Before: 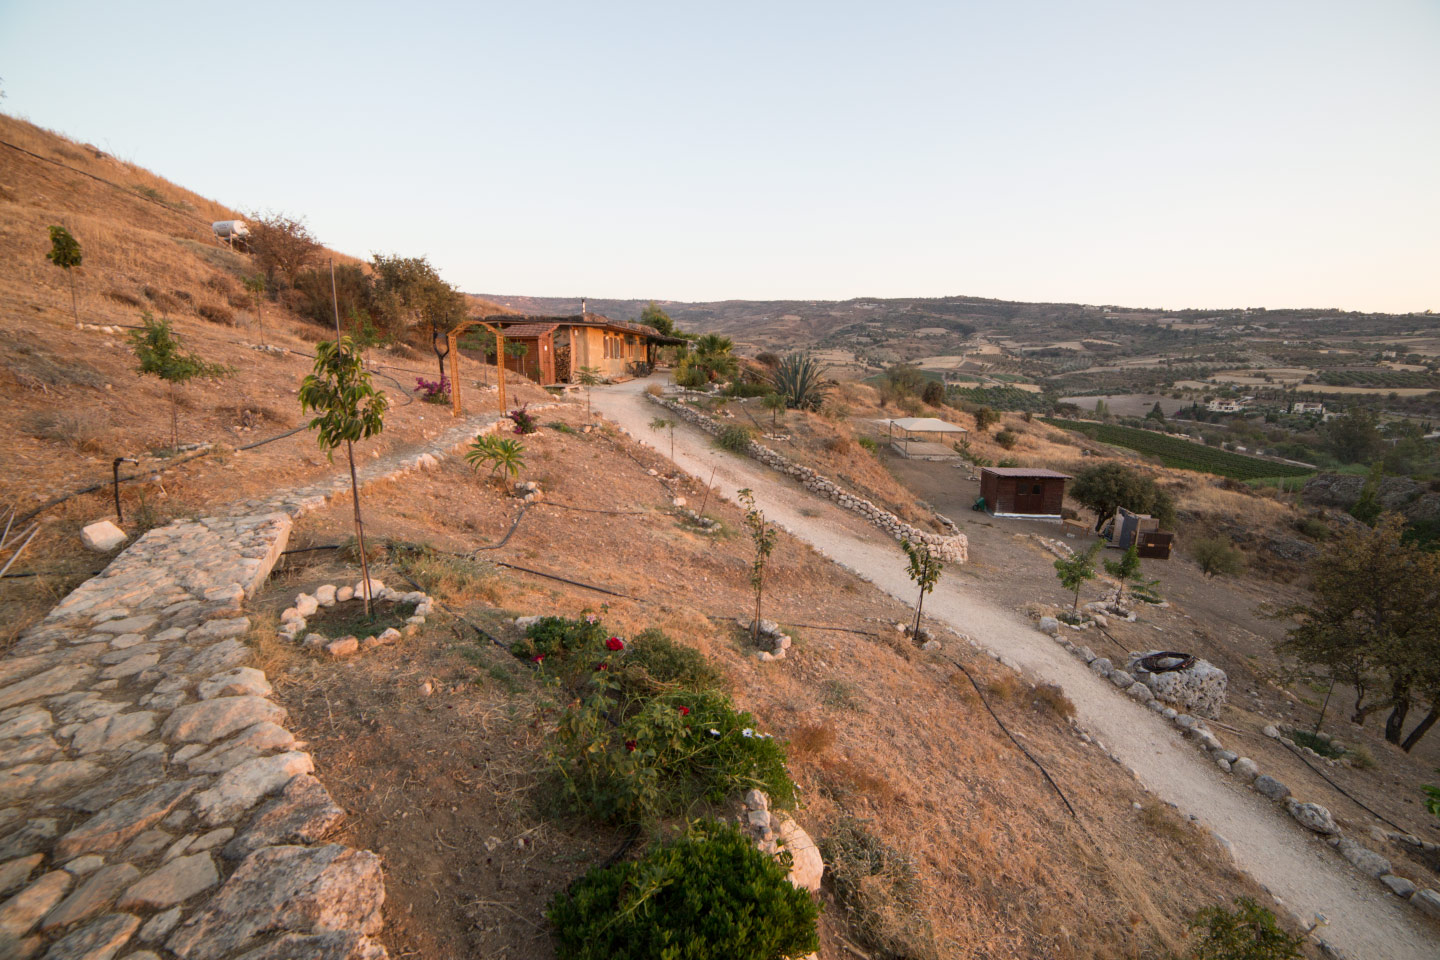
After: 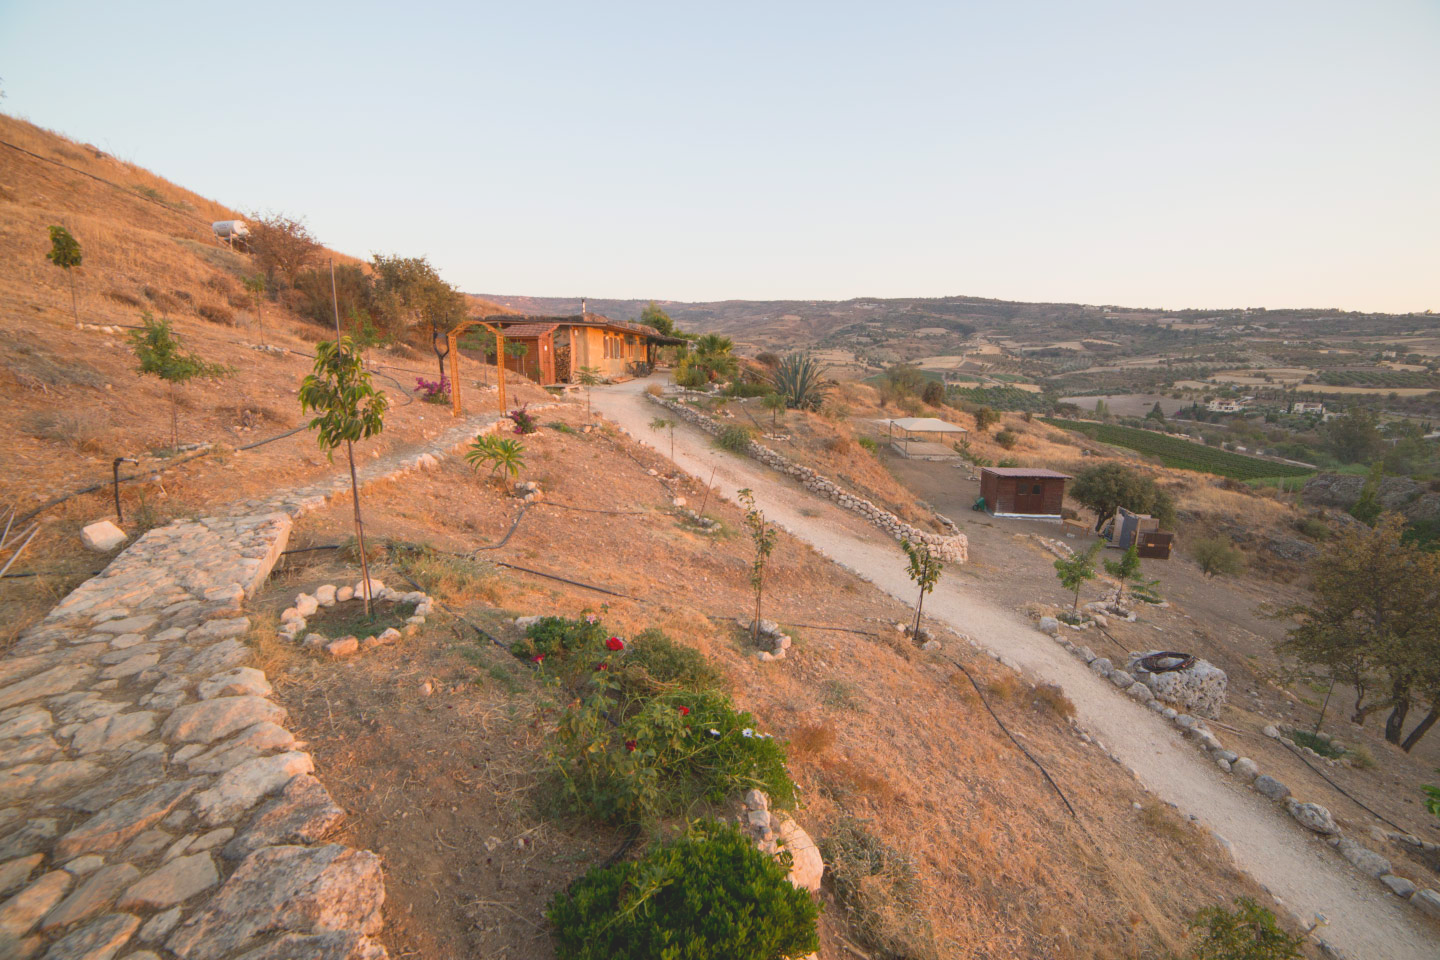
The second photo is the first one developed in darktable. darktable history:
exposure: black level correction 0.001, exposure 0.5 EV, compensate exposure bias true, compensate highlight preservation false
contrast brightness saturation: contrast -0.28
tone equalizer: on, module defaults
